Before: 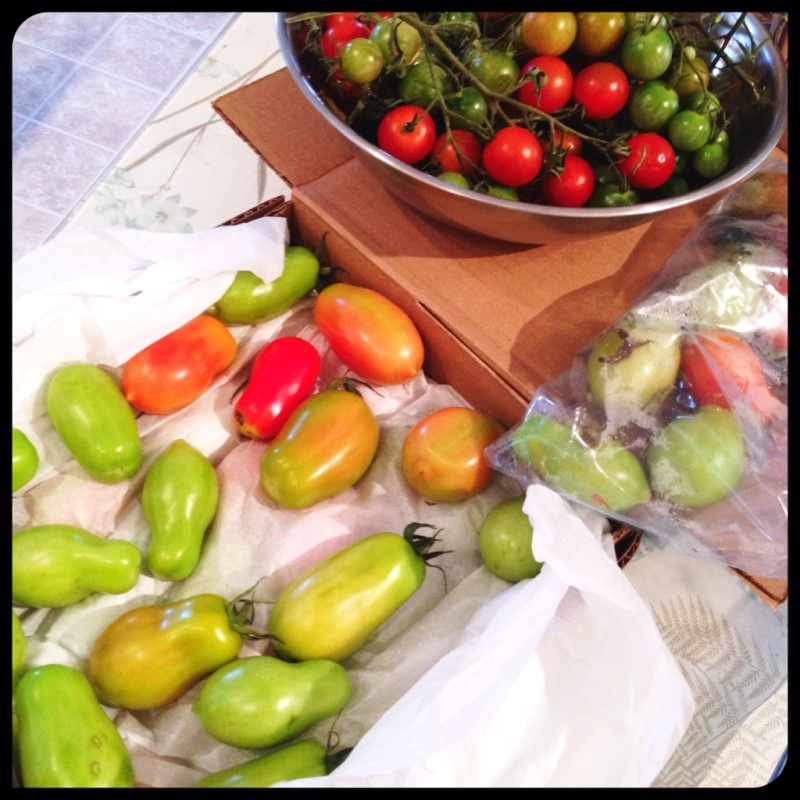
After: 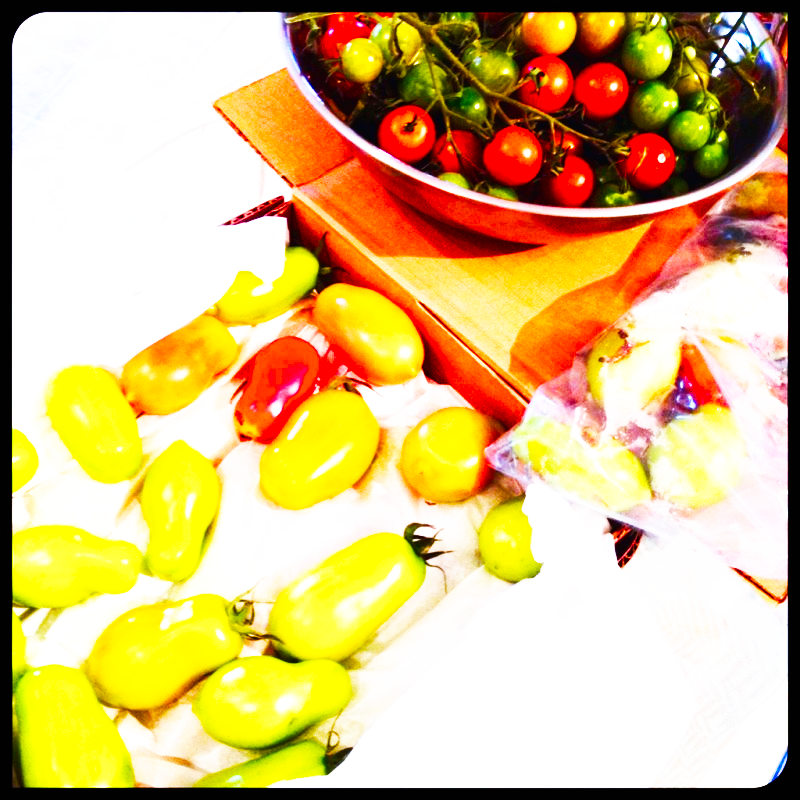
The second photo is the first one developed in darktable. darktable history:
tone equalizer: -8 EV 0.001 EV, -7 EV -0.001 EV, -6 EV 0.002 EV, -5 EV -0.022 EV, -4 EV -0.1 EV, -3 EV -0.187 EV, -2 EV 0.26 EV, -1 EV 0.713 EV, +0 EV 0.519 EV
base curve: curves: ch0 [(0, 0) (0.007, 0.004) (0.027, 0.03) (0.046, 0.07) (0.207, 0.54) (0.442, 0.872) (0.673, 0.972) (1, 1)], preserve colors none
color balance rgb: highlights gain › luminance 6.802%, highlights gain › chroma 1.986%, highlights gain › hue 91.71°, linear chroma grading › global chroma 42.515%, perceptual saturation grading › global saturation 20%, perceptual saturation grading › highlights -25.451%, perceptual saturation grading › shadows 49.768%, global vibrance 9.788%
color calibration: illuminant as shot in camera, x 0.358, y 0.373, temperature 4628.91 K
